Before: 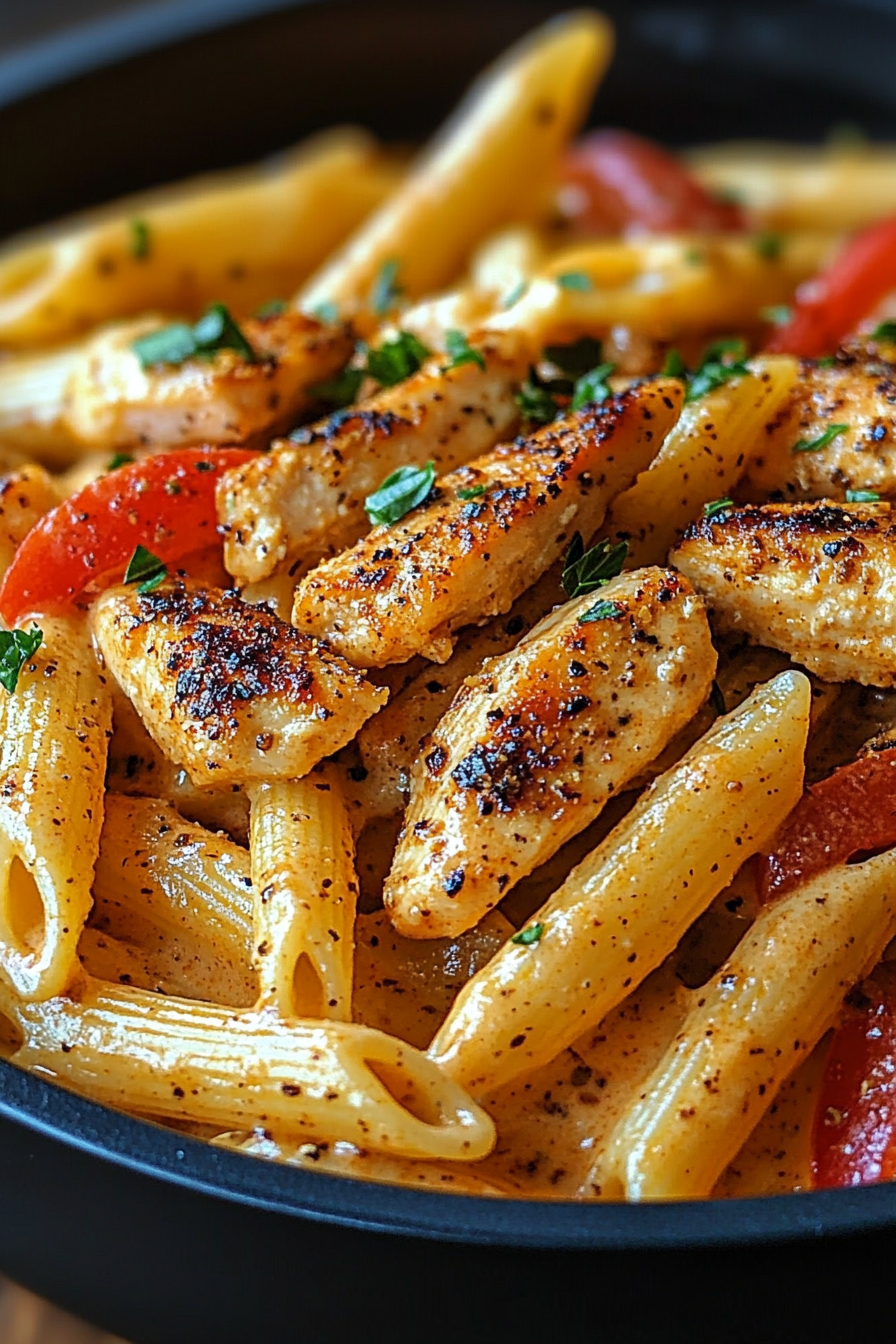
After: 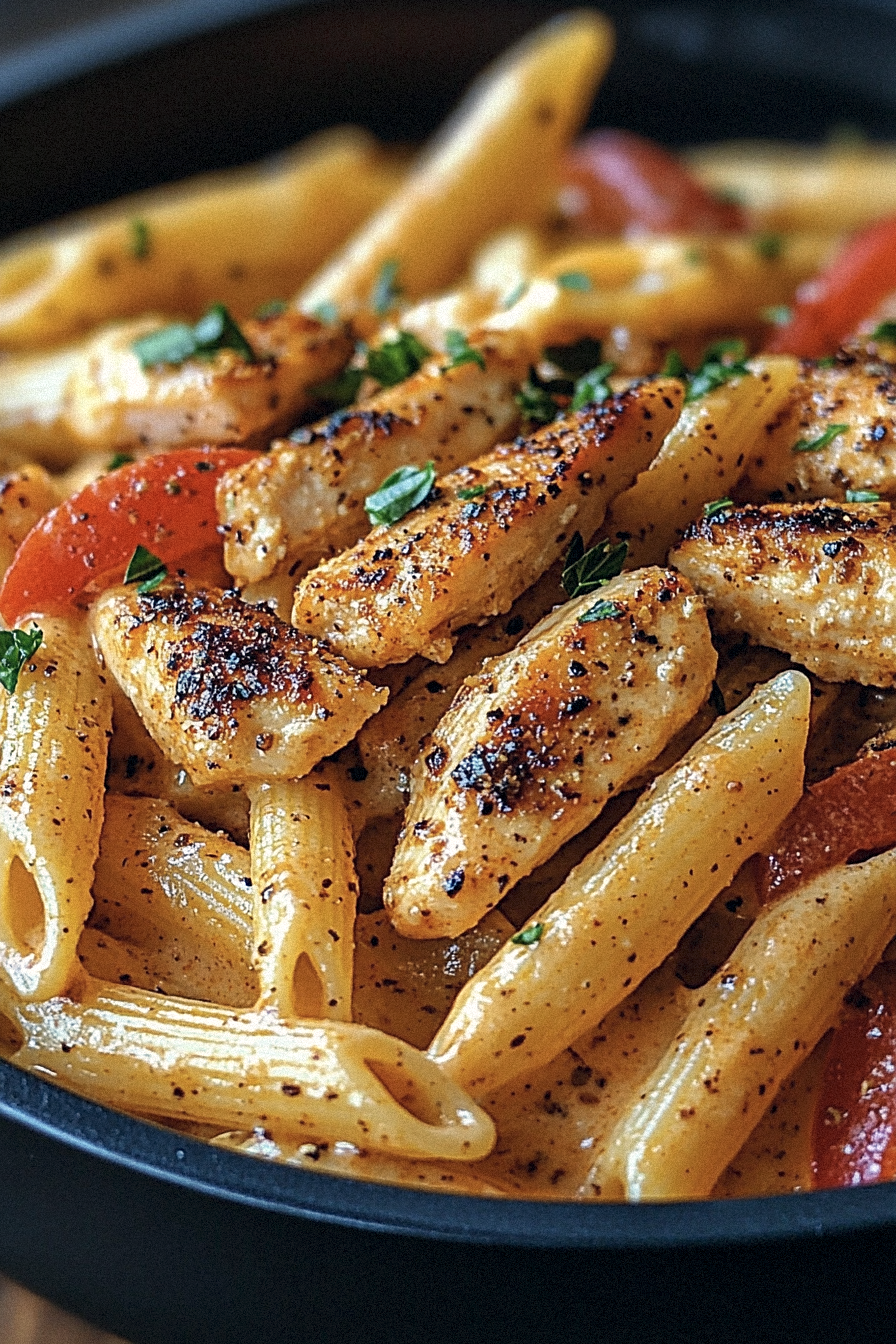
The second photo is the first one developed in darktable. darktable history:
sharpen: amount 0.2
color correction: highlights a* 2.75, highlights b* 5, shadows a* -2.04, shadows b* -4.84, saturation 0.8
grain: mid-tones bias 0%
